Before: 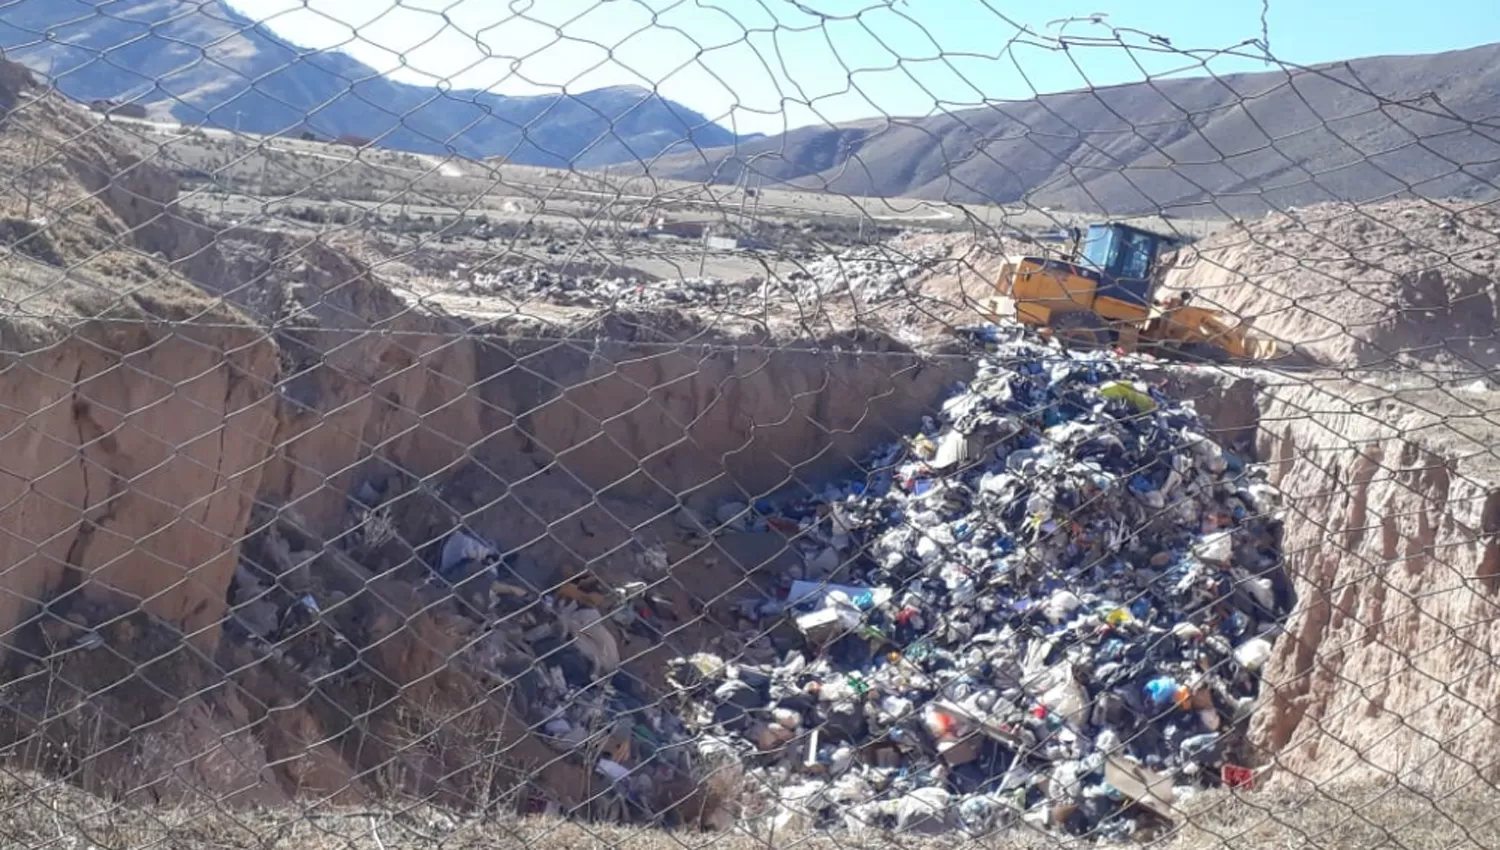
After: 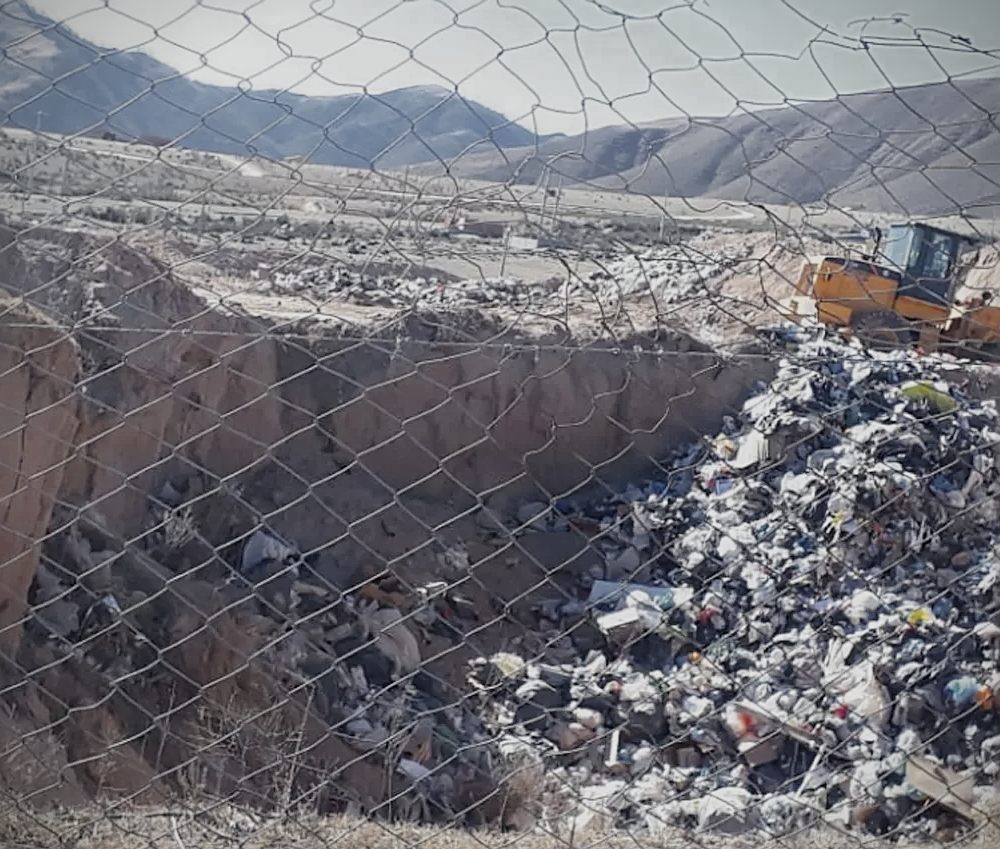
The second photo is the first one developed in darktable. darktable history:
crop and rotate: left 13.386%, right 19.924%
sharpen: on, module defaults
filmic rgb: black relative exposure -7.96 EV, white relative exposure 3.85 EV, hardness 4.32
color zones: curves: ch0 [(0.035, 0.242) (0.25, 0.5) (0.384, 0.214) (0.488, 0.255) (0.75, 0.5)]; ch1 [(0.063, 0.379) (0.25, 0.5) (0.354, 0.201) (0.489, 0.085) (0.729, 0.271)]; ch2 [(0.25, 0.5) (0.38, 0.517) (0.442, 0.51) (0.735, 0.456)]
vignetting: fall-off start 92.55%, brightness -0.604, saturation 0.001, unbound false
